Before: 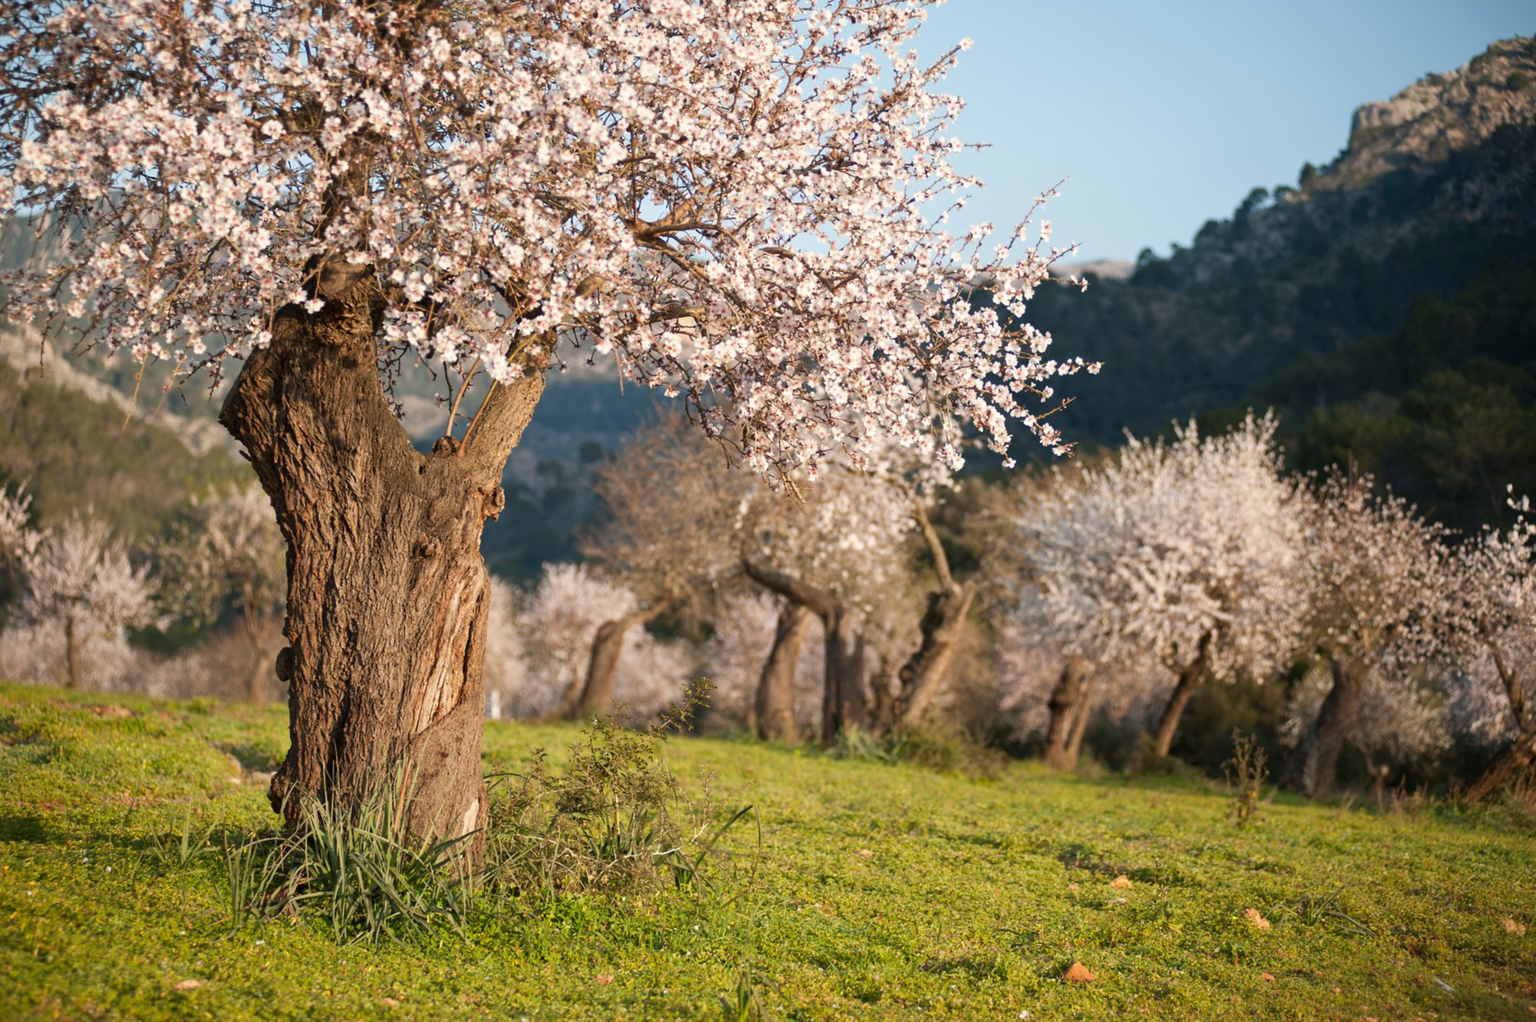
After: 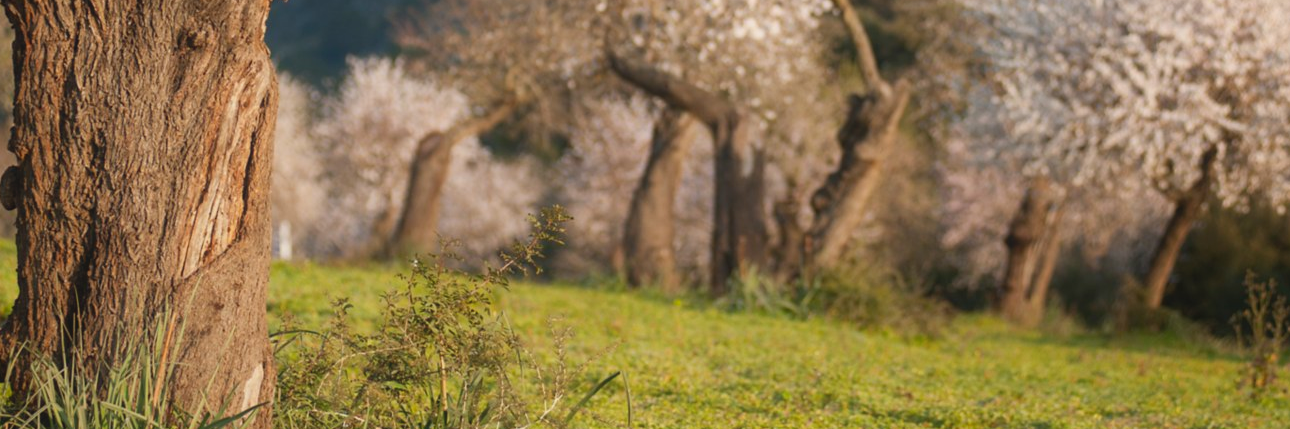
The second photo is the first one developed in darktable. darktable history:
contrast equalizer: octaves 7, y [[0.46, 0.454, 0.451, 0.451, 0.455, 0.46], [0.5 ×6], [0.5 ×6], [0 ×6], [0 ×6]]
crop: left 18.006%, top 50.938%, right 17.483%, bottom 16.827%
